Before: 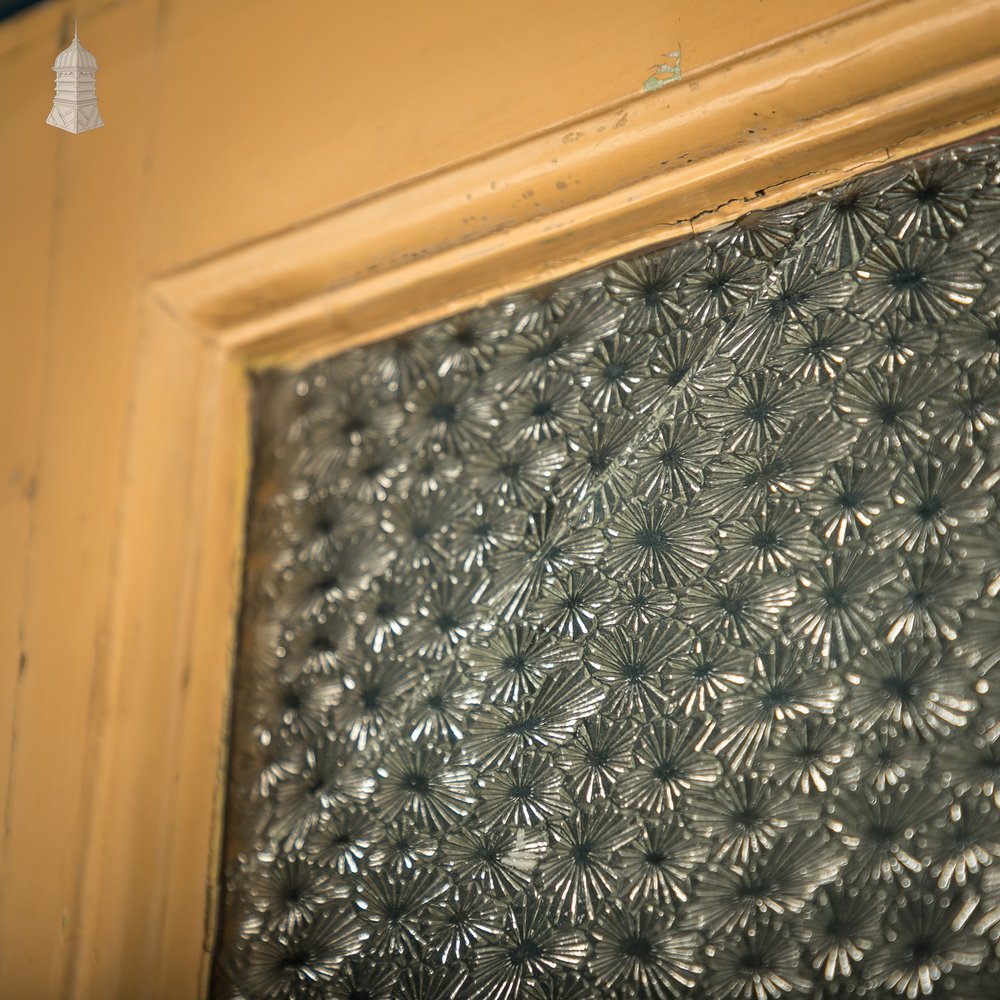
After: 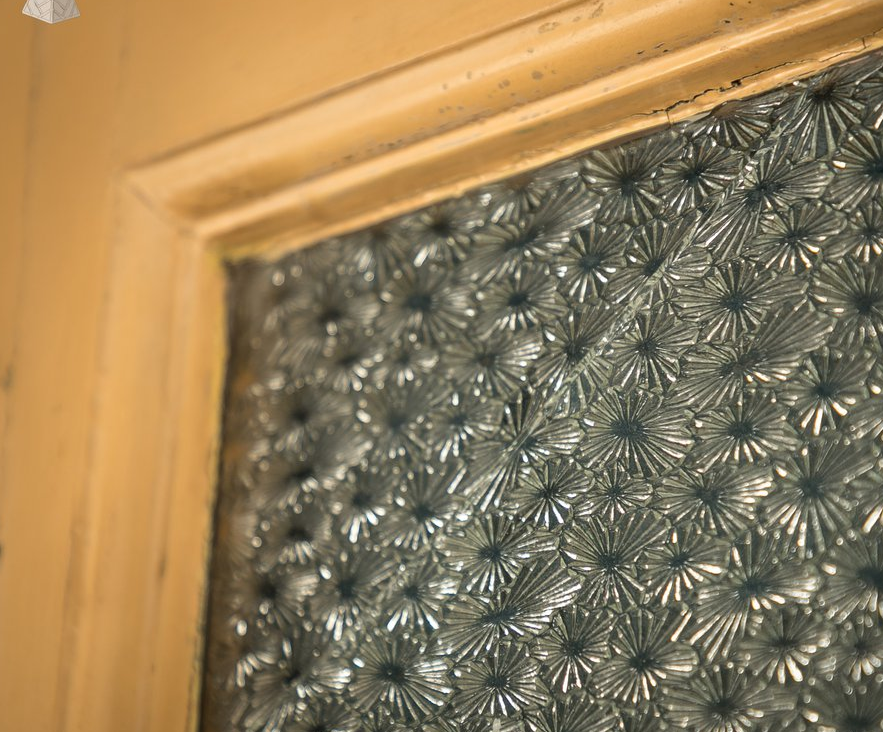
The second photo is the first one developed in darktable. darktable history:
crop and rotate: left 2.463%, top 11.088%, right 9.219%, bottom 15.624%
